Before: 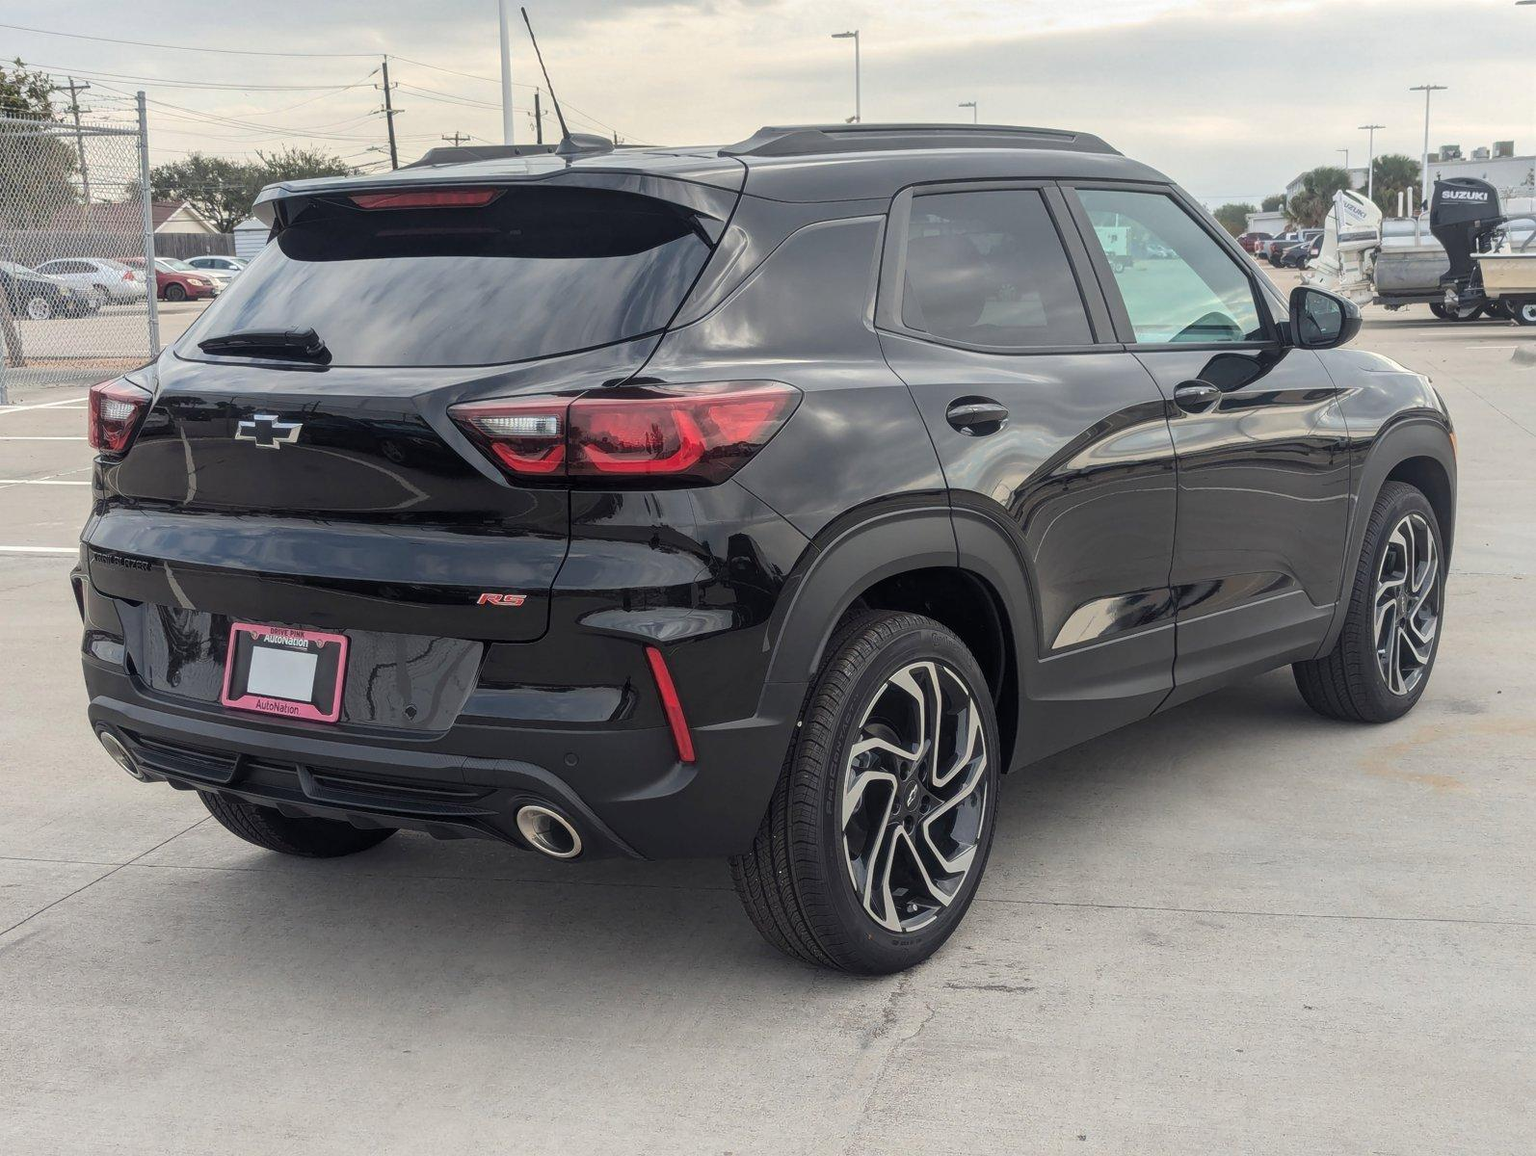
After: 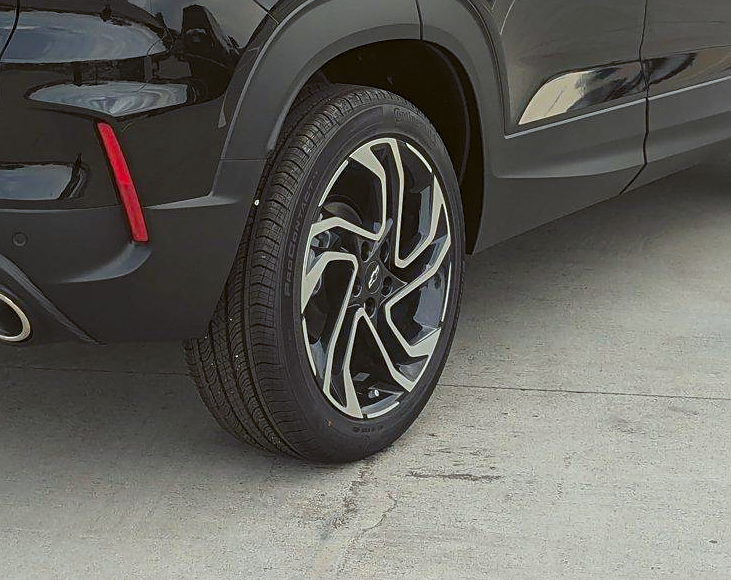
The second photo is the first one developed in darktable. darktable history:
color balance: lift [1.004, 1.002, 1.002, 0.998], gamma [1, 1.007, 1.002, 0.993], gain [1, 0.977, 1.013, 1.023], contrast -3.64%
color balance rgb: perceptual saturation grading › global saturation 25%, global vibrance 20%
crop: left 35.976%, top 45.819%, right 18.162%, bottom 5.807%
sharpen: on, module defaults
